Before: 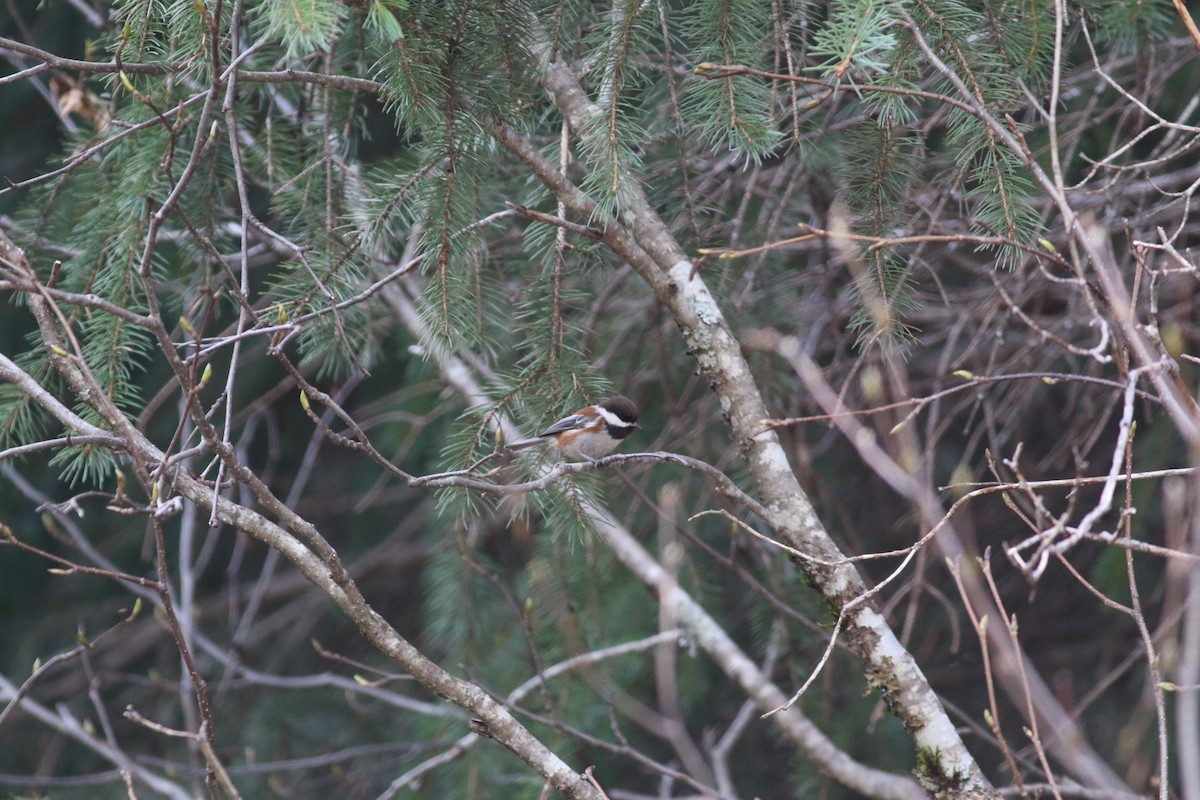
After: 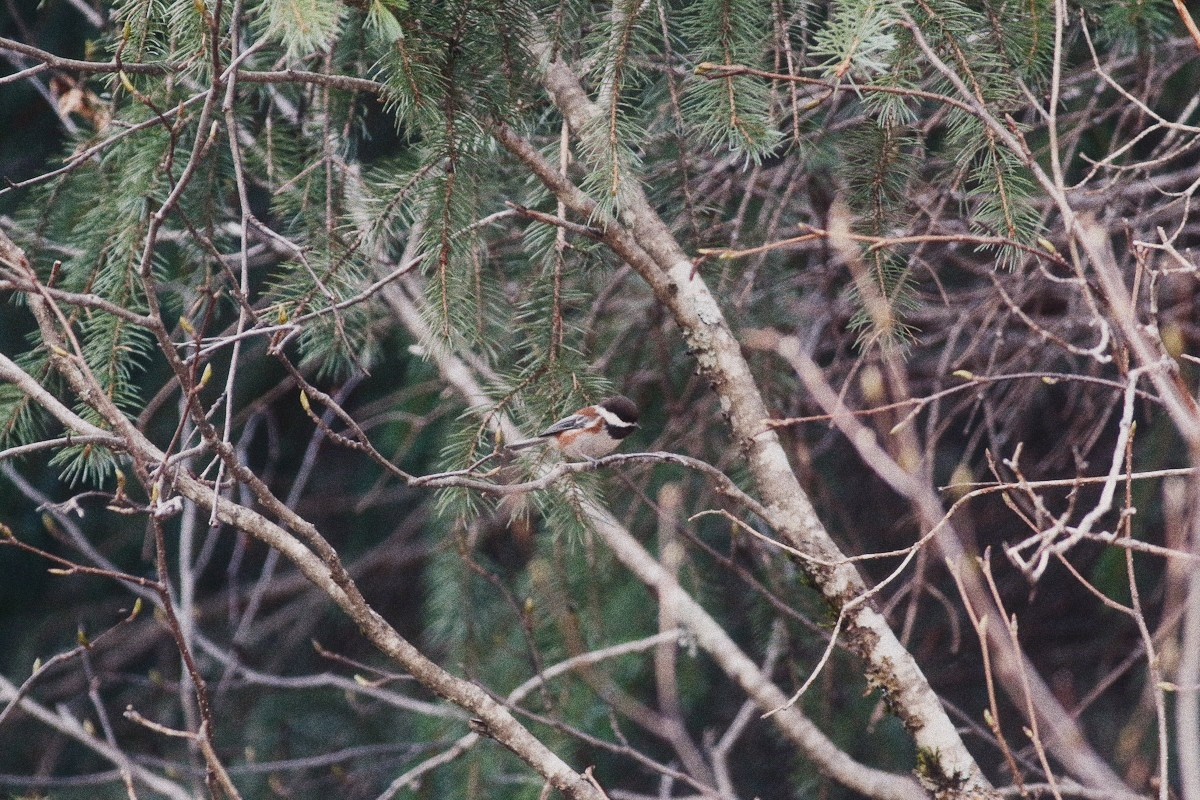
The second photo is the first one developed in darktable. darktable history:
contrast equalizer "negative clarity": octaves 7, y [[0.6 ×6], [0.55 ×6], [0 ×6], [0 ×6], [0 ×6]], mix -0.2
color balance rgb "creative|film": shadows lift › chroma 2%, shadows lift › hue 247.2°, power › chroma 0.3%, power › hue 25.2°, highlights gain › chroma 3%, highlights gain › hue 60°, global offset › luminance 0.75%, perceptual saturation grading › global saturation 20%, perceptual saturation grading › highlights -20%, perceptual saturation grading › shadows 30%, global vibrance 20%
diffuse or sharpen "bloom 10%": radius span 32, 1st order speed 50%, 2nd order speed 50%, 3rd order speed 50%, 4th order speed 50% | blend: blend mode normal, opacity 10%; mask: uniform (no mask)
exposure "_builtin_magic lantern defaults": compensate highlight preservation false
rgb primaries "creative|film": red hue 0.019, red purity 0.907, green hue 0.07, green purity 0.883, blue hue -0.093, blue purity 0.96
sigmoid: contrast 1.6, skew -0.2, preserve hue 0%, red attenuation 0.1, red rotation 0.035, green attenuation 0.1, green rotation -0.017, blue attenuation 0.15, blue rotation -0.052, base primaries Rec2020
tone equalizer "_builtin_contrast tone curve | soft": -8 EV -0.417 EV, -7 EV -0.389 EV, -6 EV -0.333 EV, -5 EV -0.222 EV, -3 EV 0.222 EV, -2 EV 0.333 EV, -1 EV 0.389 EV, +0 EV 0.417 EV, edges refinement/feathering 500, mask exposure compensation -1.57 EV, preserve details no
grain "silver grain": coarseness 0.09 ISO, strength 40%
